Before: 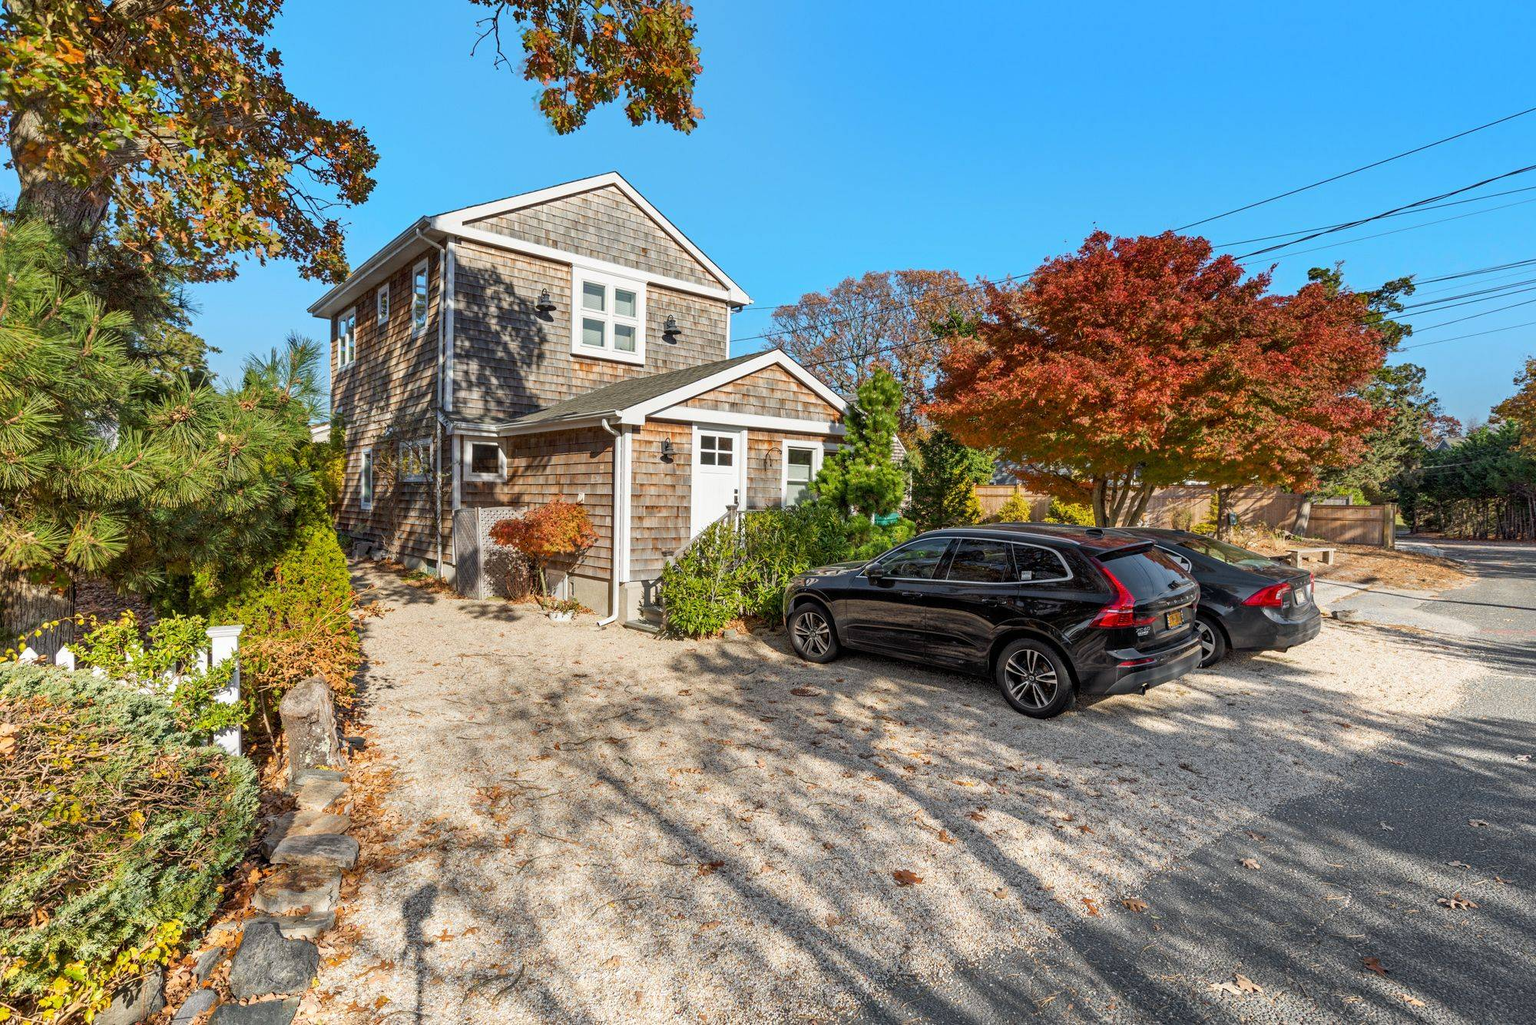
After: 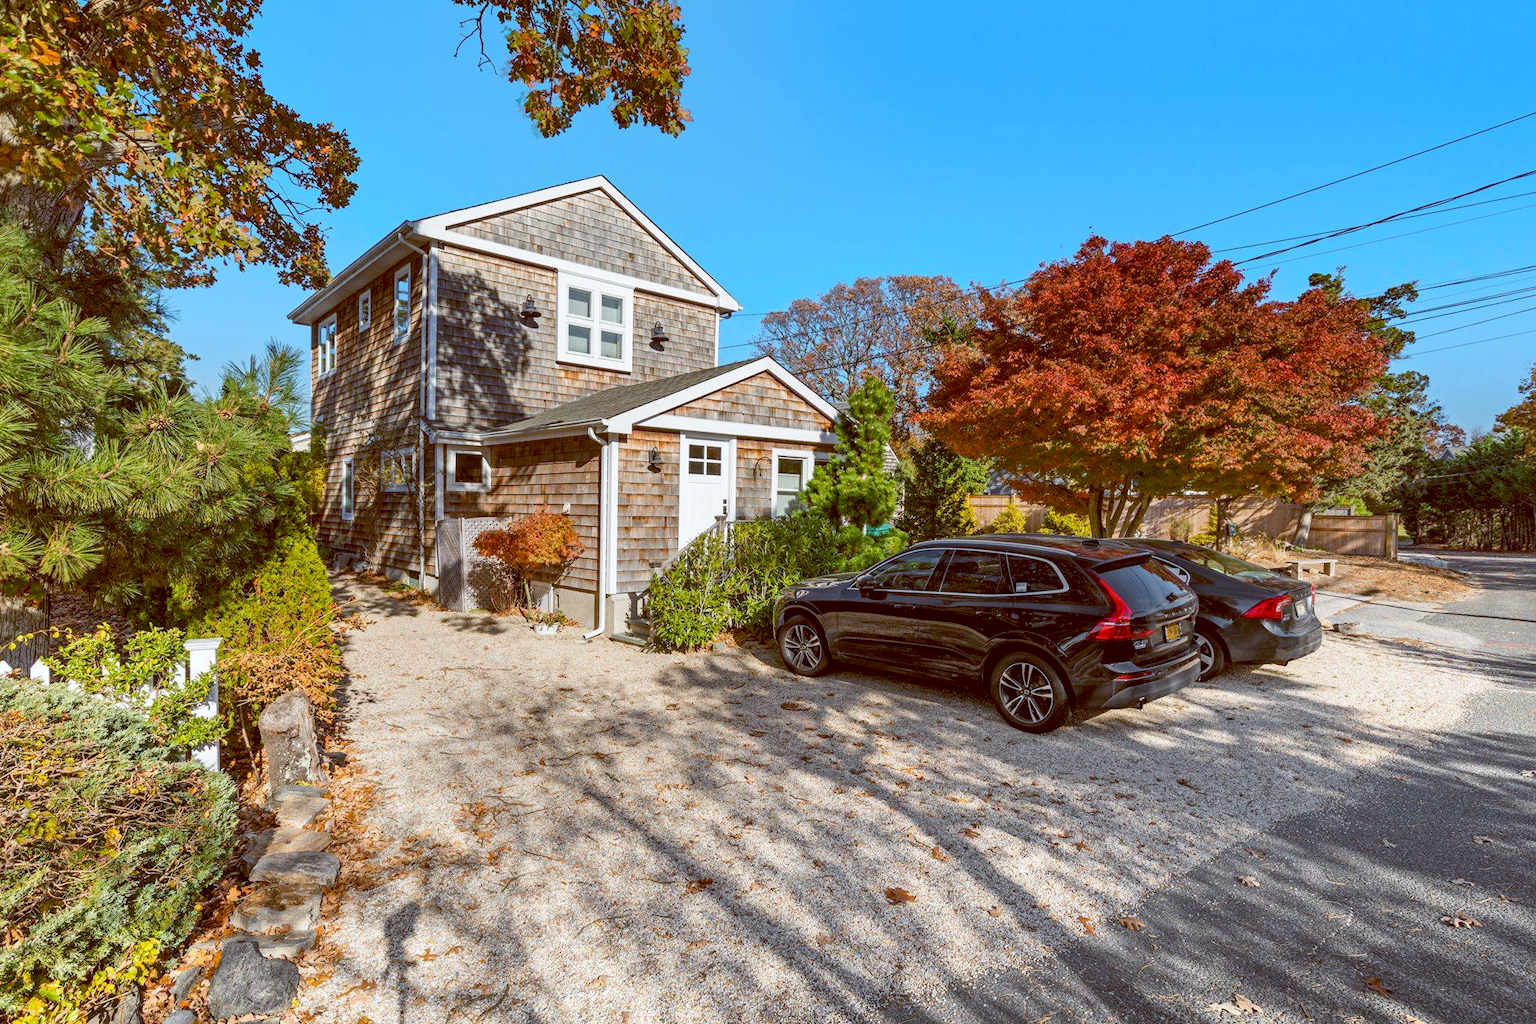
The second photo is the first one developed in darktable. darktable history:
crop: left 1.743%, right 0.268%, bottom 2.011%
white balance: emerald 1
color balance: lift [1, 1.015, 1.004, 0.985], gamma [1, 0.958, 0.971, 1.042], gain [1, 0.956, 0.977, 1.044]
